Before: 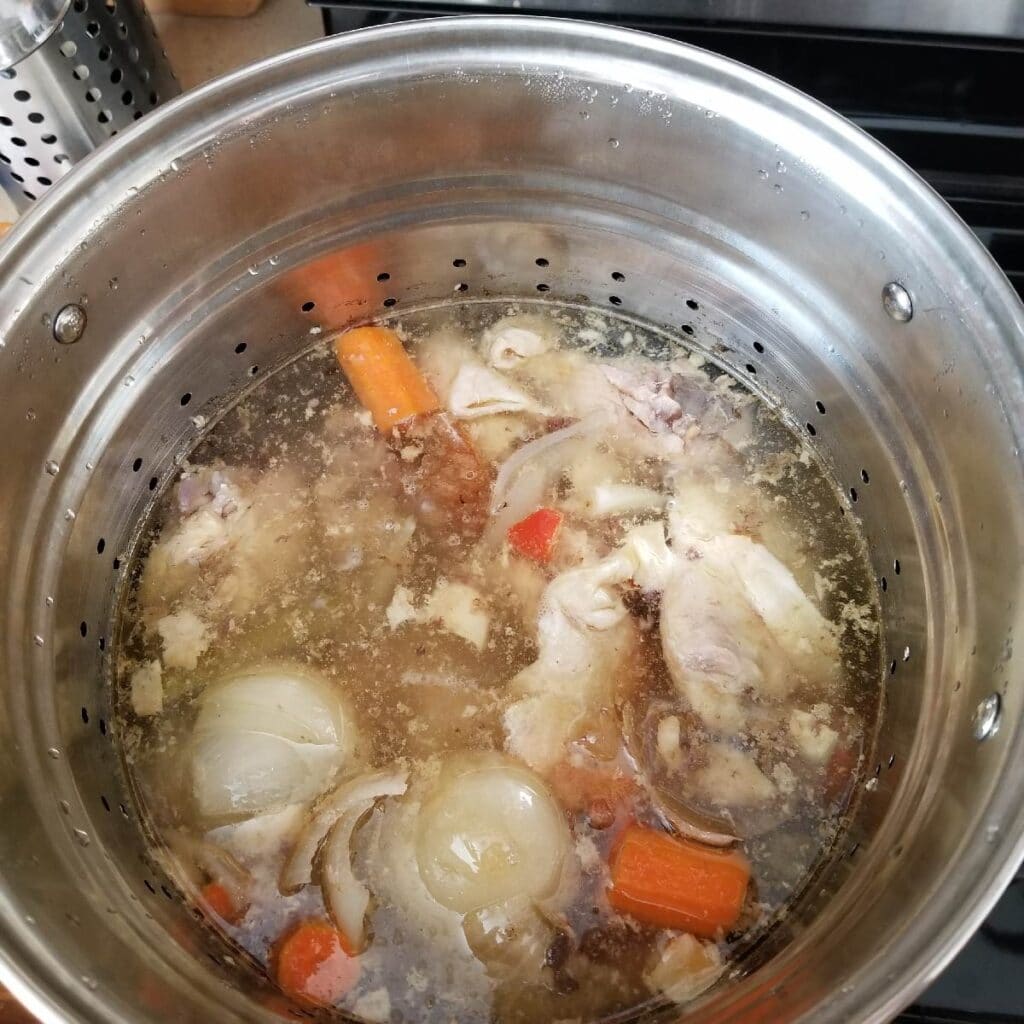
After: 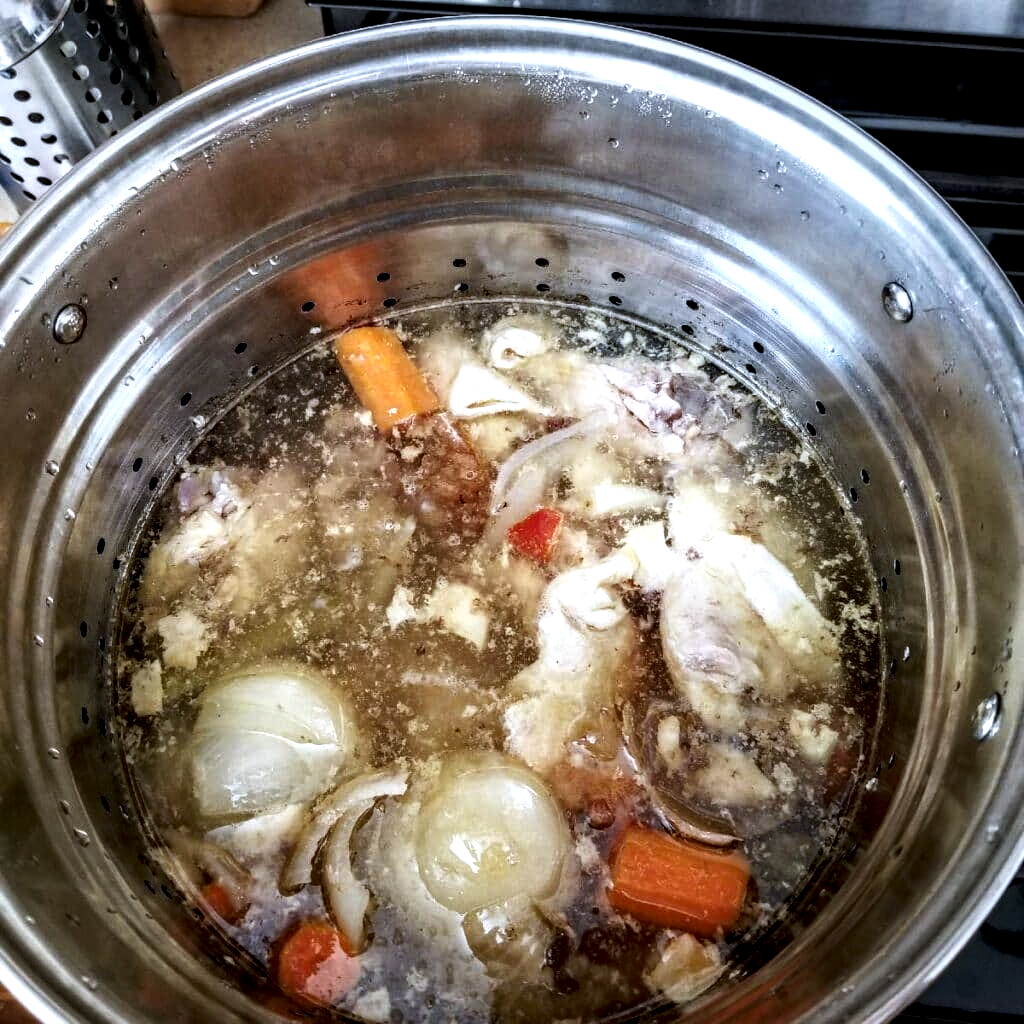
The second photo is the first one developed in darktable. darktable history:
white balance: red 0.931, blue 1.11
tone curve: curves: ch0 [(0, 0) (0.003, 0.014) (0.011, 0.019) (0.025, 0.028) (0.044, 0.044) (0.069, 0.069) (0.1, 0.1) (0.136, 0.131) (0.177, 0.168) (0.224, 0.206) (0.277, 0.255) (0.335, 0.309) (0.399, 0.374) (0.468, 0.452) (0.543, 0.535) (0.623, 0.623) (0.709, 0.72) (0.801, 0.815) (0.898, 0.898) (1, 1)], preserve colors none
haze removal: compatibility mode true, adaptive false
local contrast: highlights 19%, detail 186%
